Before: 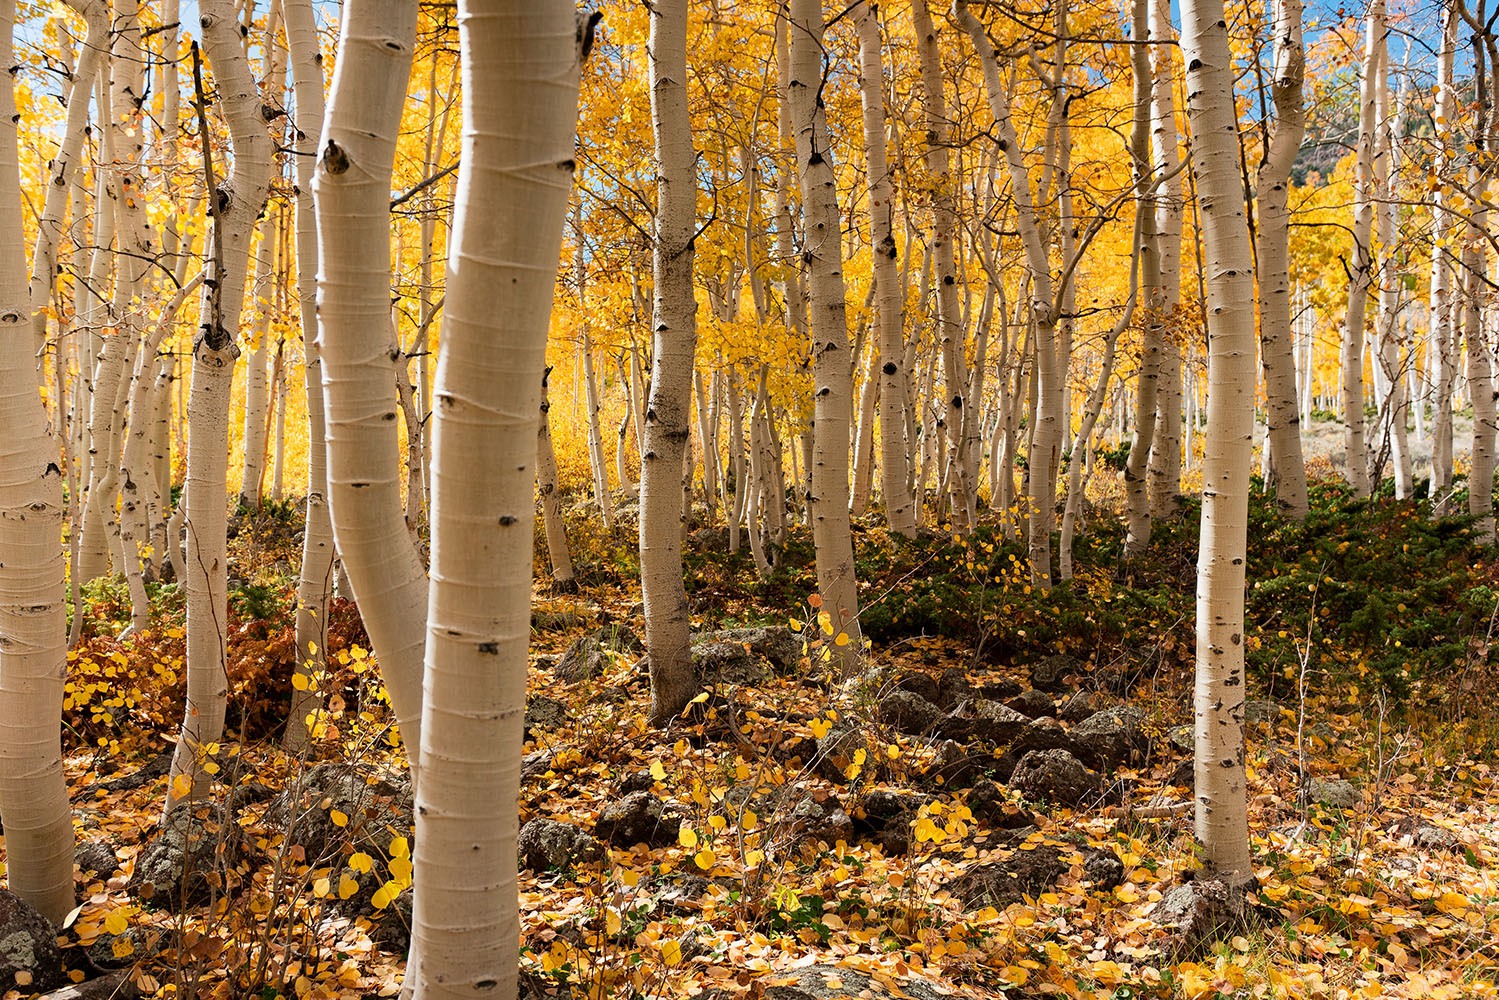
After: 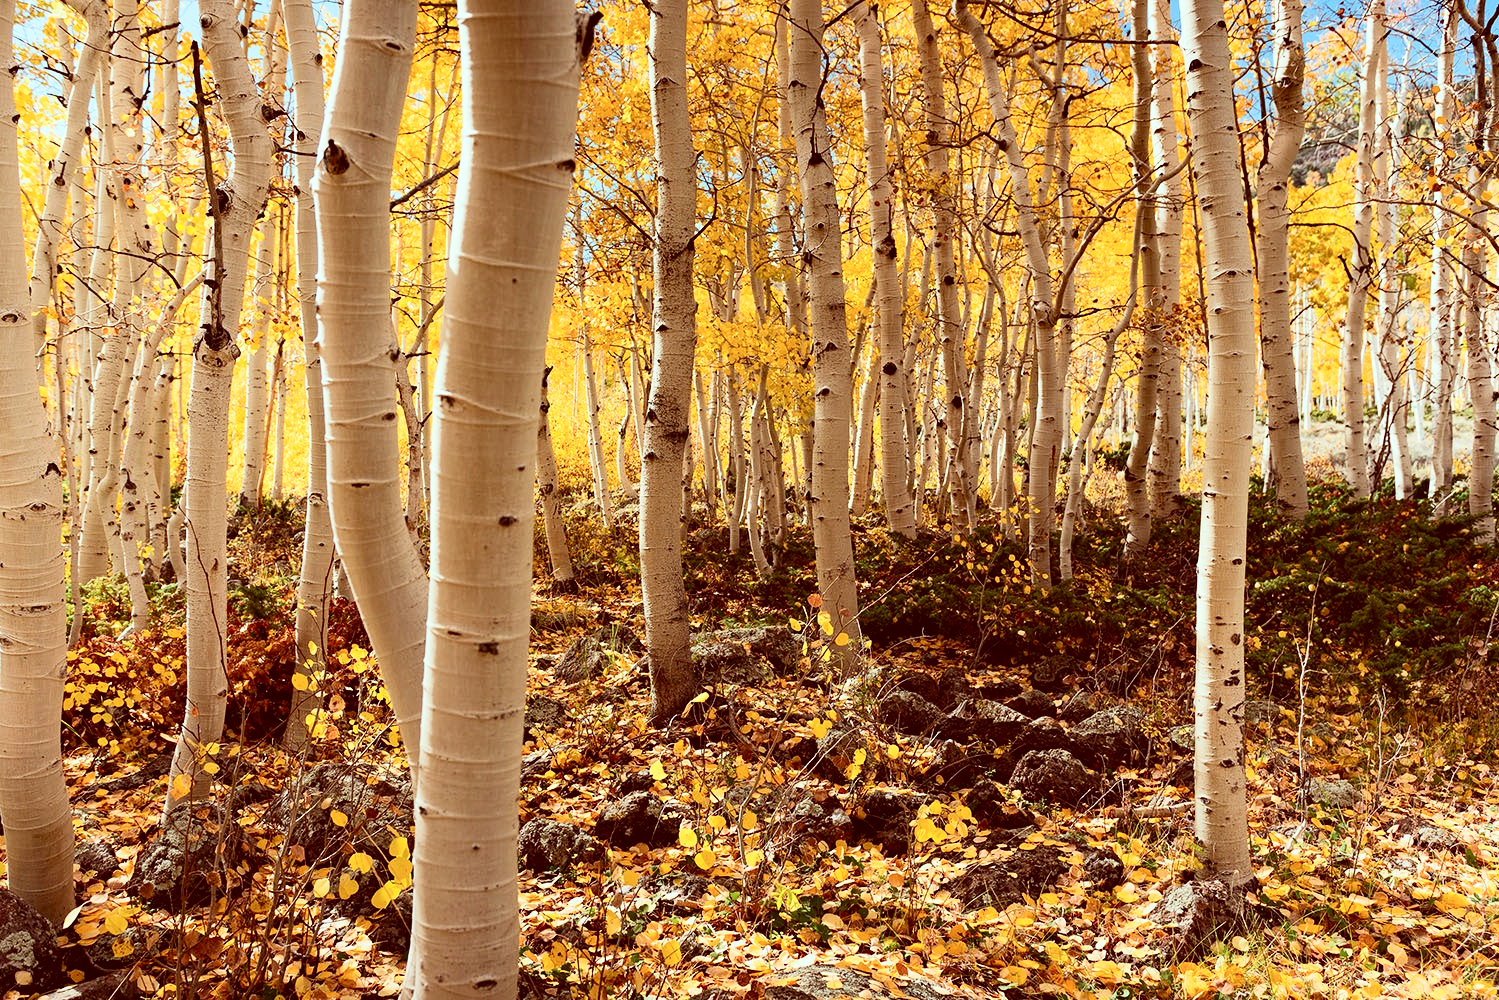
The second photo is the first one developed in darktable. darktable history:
contrast brightness saturation: contrast 0.24, brightness 0.09
color correction: highlights a* -7.23, highlights b* -0.161, shadows a* 20.08, shadows b* 11.73
